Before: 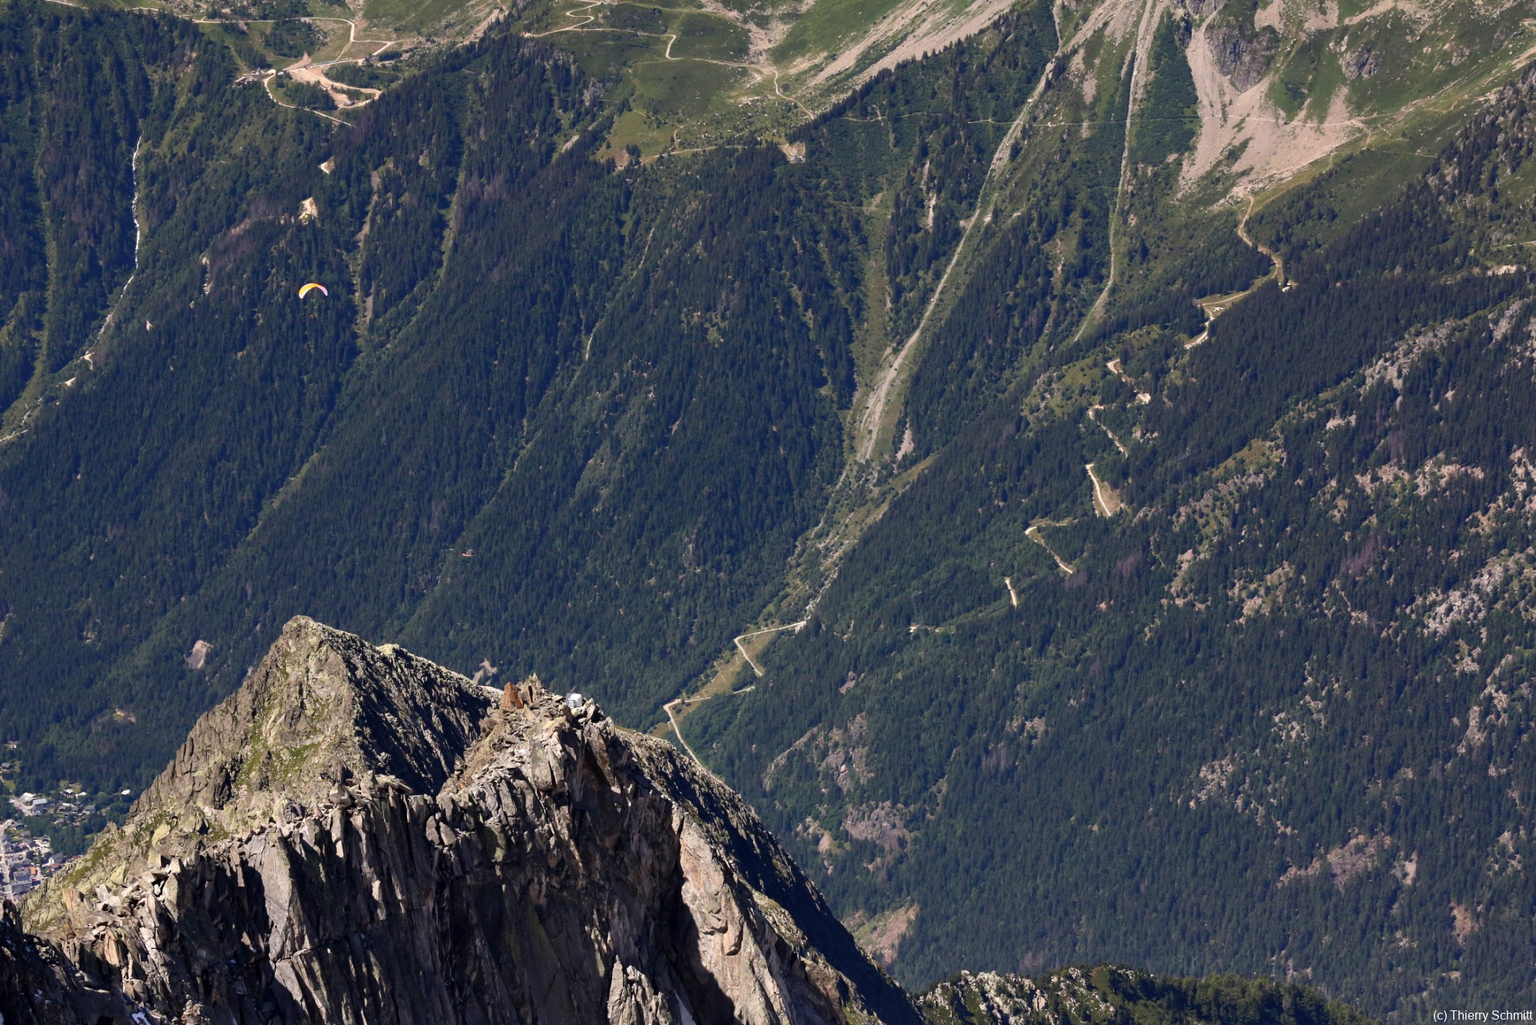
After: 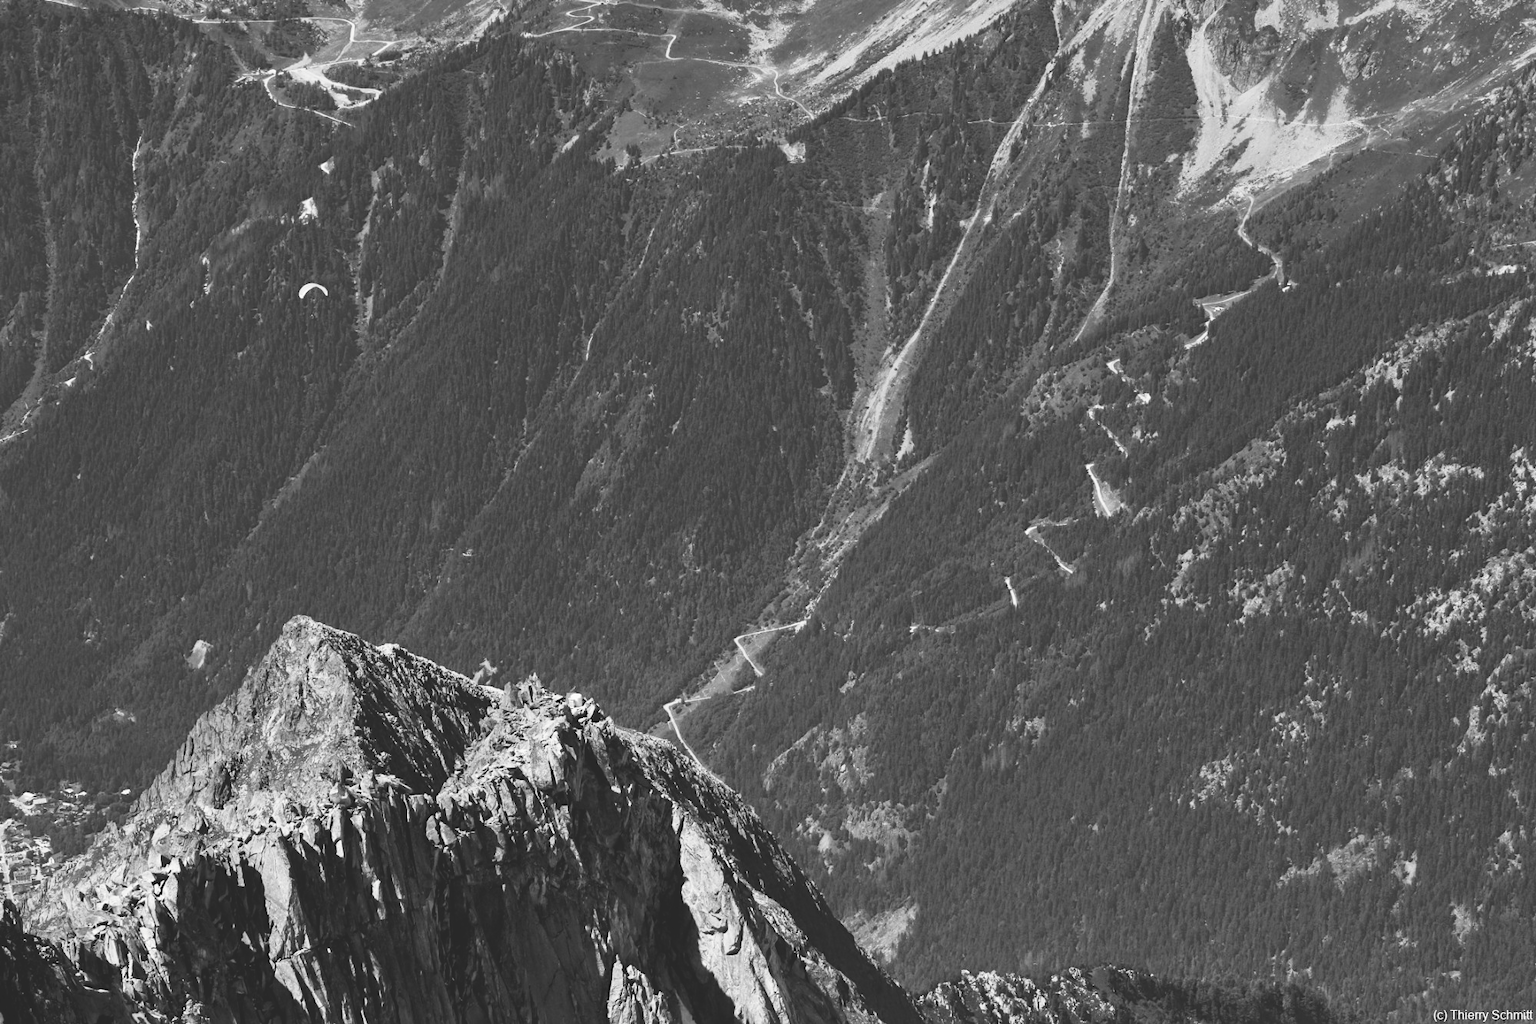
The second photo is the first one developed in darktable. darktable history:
tone curve: curves: ch0 [(0, 0) (0.003, 0.156) (0.011, 0.156) (0.025, 0.161) (0.044, 0.164) (0.069, 0.178) (0.1, 0.201) (0.136, 0.229) (0.177, 0.263) (0.224, 0.301) (0.277, 0.355) (0.335, 0.415) (0.399, 0.48) (0.468, 0.561) (0.543, 0.647) (0.623, 0.735) (0.709, 0.819) (0.801, 0.893) (0.898, 0.953) (1, 1)], preserve colors none
color look up table: target L [90.24, 85.63, 81.33, 81.33, 57.87, 58.64, 52.01, 38.24, 21.25, 200.91, 93.05, 85.98, 83.12, 80.97, 76.25, 70.73, 63.98, 57.48, 49.24, 39.49, 32.75, 31.03, 30.3, 11.76, 85.63, 76.61, 77.34, 83.84, 71.84, 62.46, 65.11, 59.92, 83.12, 64.74, 55.15, 58.38, 78.8, 42.1, 47.24, 30.3, 46.43, 21.25, 5.464, 88.82, 86.7, 82.41, 63.22, 35.72, 30.59], target a [-0.003, 0 ×9, -0.1, -0.001, -0.001, -0.002, 0, -0.002, 0 ×10, -0.001, -0.003, 0, 0, 0, 0.001, -0.001, 0, 0, 0.001, -0.001, 0.001, 0 ×4, -0.001, -0.003, -0.003, -0.002, 0, 0, 0], target b [0.025, 0.002 ×4, -0.003, 0.002, 0.002, 0.002, -0.001, 1.233, 0.002, 0.003, 0.024, 0.002, 0.023, 0.003, 0.003, 0.002 ×4, -0.002, 0.003, 0.002, 0.002, 0.003, 0.025, 0.003, 0.003, 0.003, -0.004, 0.003, 0.003, 0.003, -0.004, 0.003, -0.003, -0.003, -0.002, 0.002, 0.002, 0.008, 0.025, 0.025, 0.024, -0.004, -0.002, -0.002], num patches 49
